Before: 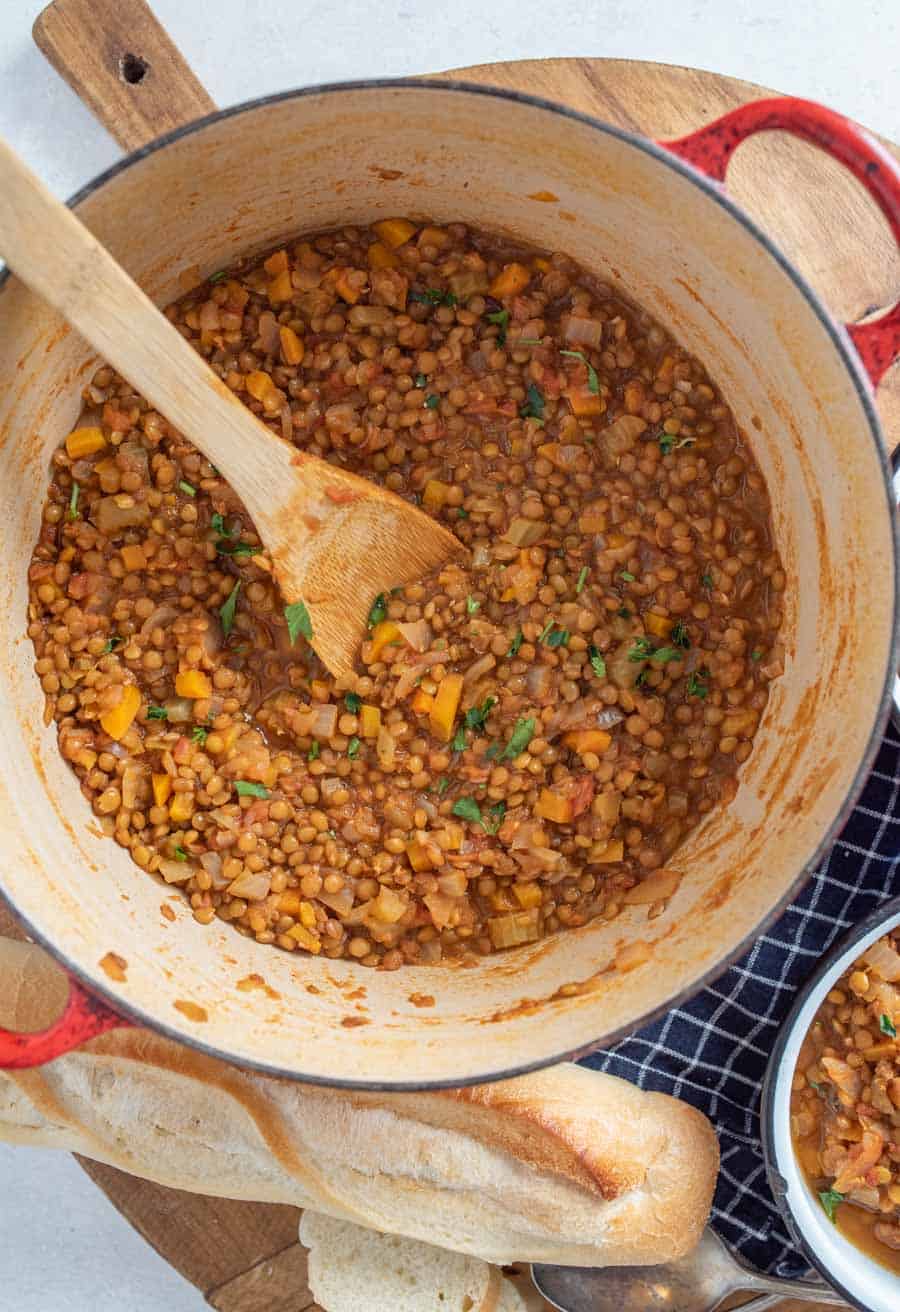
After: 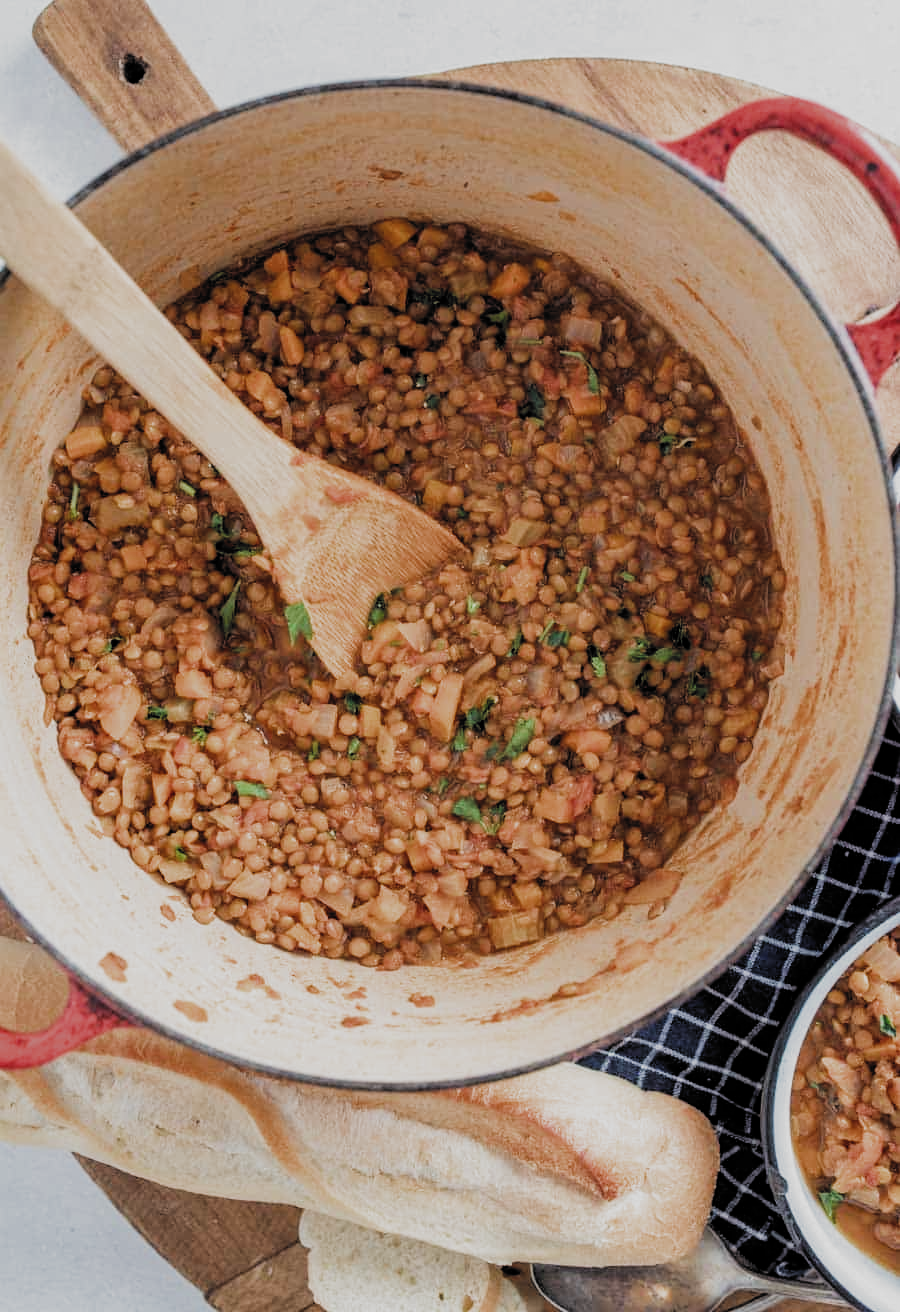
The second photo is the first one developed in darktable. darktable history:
filmic rgb: black relative exposure -5.06 EV, white relative exposure 3.96 EV, hardness 2.88, contrast 1.187, highlights saturation mix -28.9%, add noise in highlights 0.001, color science v3 (2019), use custom middle-gray values true, contrast in highlights soft
